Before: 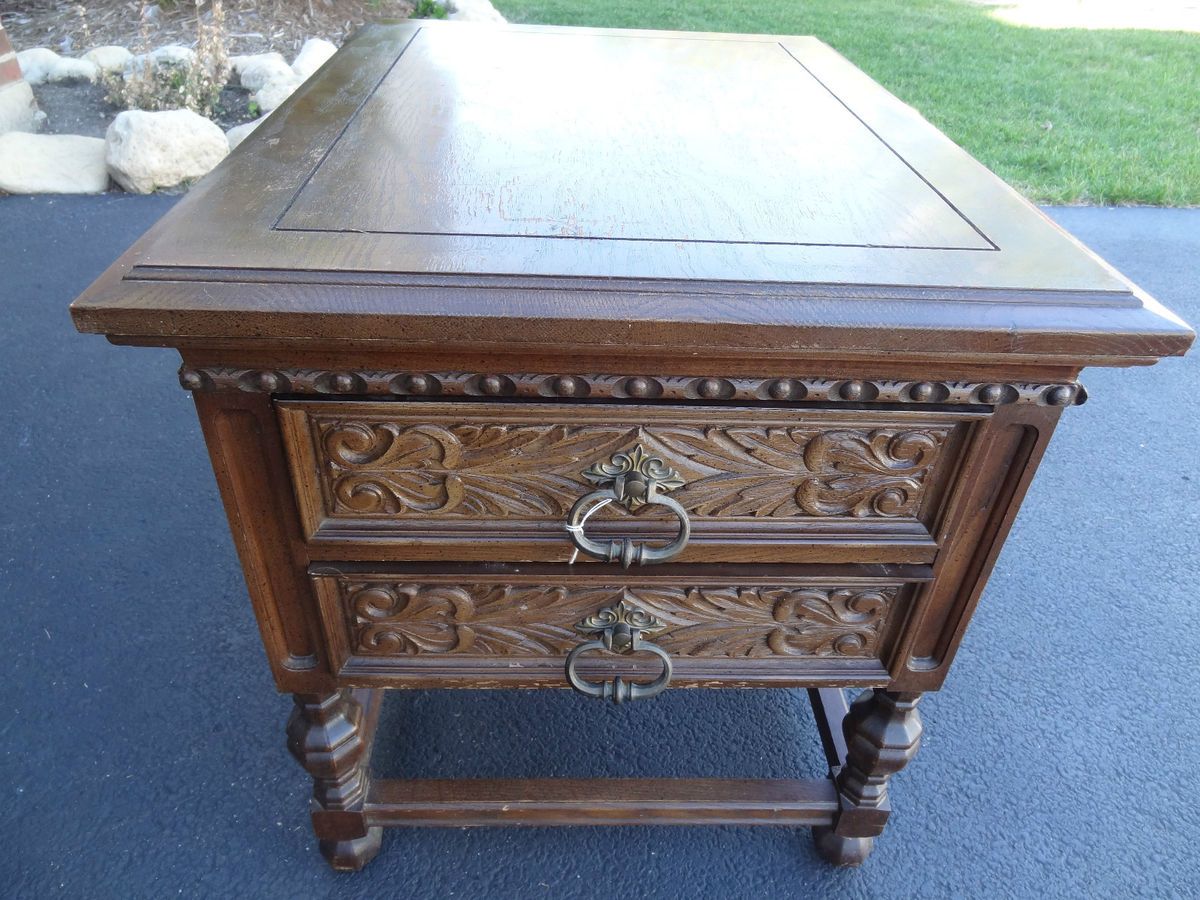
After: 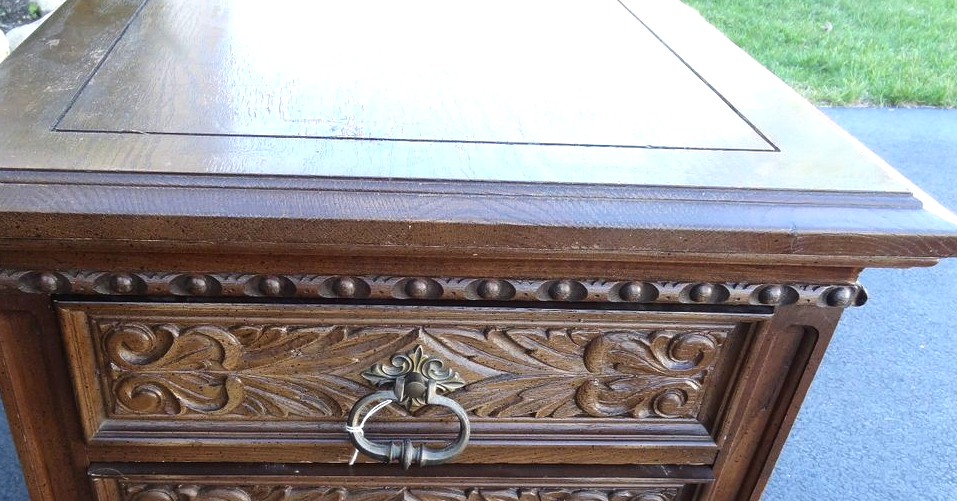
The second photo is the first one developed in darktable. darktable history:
crop: left 18.398%, top 11.088%, right 1.791%, bottom 33.165%
tone equalizer: -8 EV -0.403 EV, -7 EV -0.425 EV, -6 EV -0.343 EV, -5 EV -0.214 EV, -3 EV 0.218 EV, -2 EV 0.363 EV, -1 EV 0.402 EV, +0 EV 0.425 EV, edges refinement/feathering 500, mask exposure compensation -1.57 EV, preserve details no
color balance rgb: perceptual saturation grading › global saturation 0.163%, perceptual brilliance grading › global brilliance 2.625%, perceptual brilliance grading › highlights -2.471%, perceptual brilliance grading › shadows 3.614%, global vibrance 16.753%, saturation formula JzAzBz (2021)
